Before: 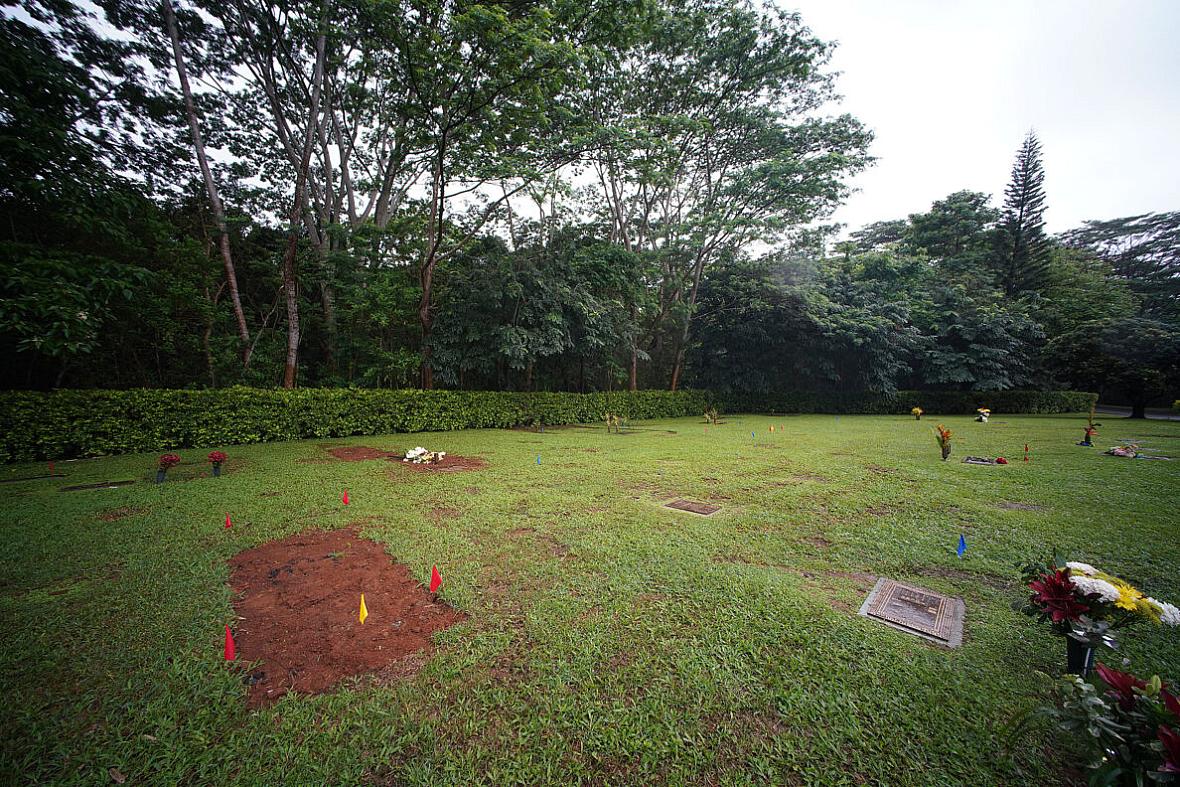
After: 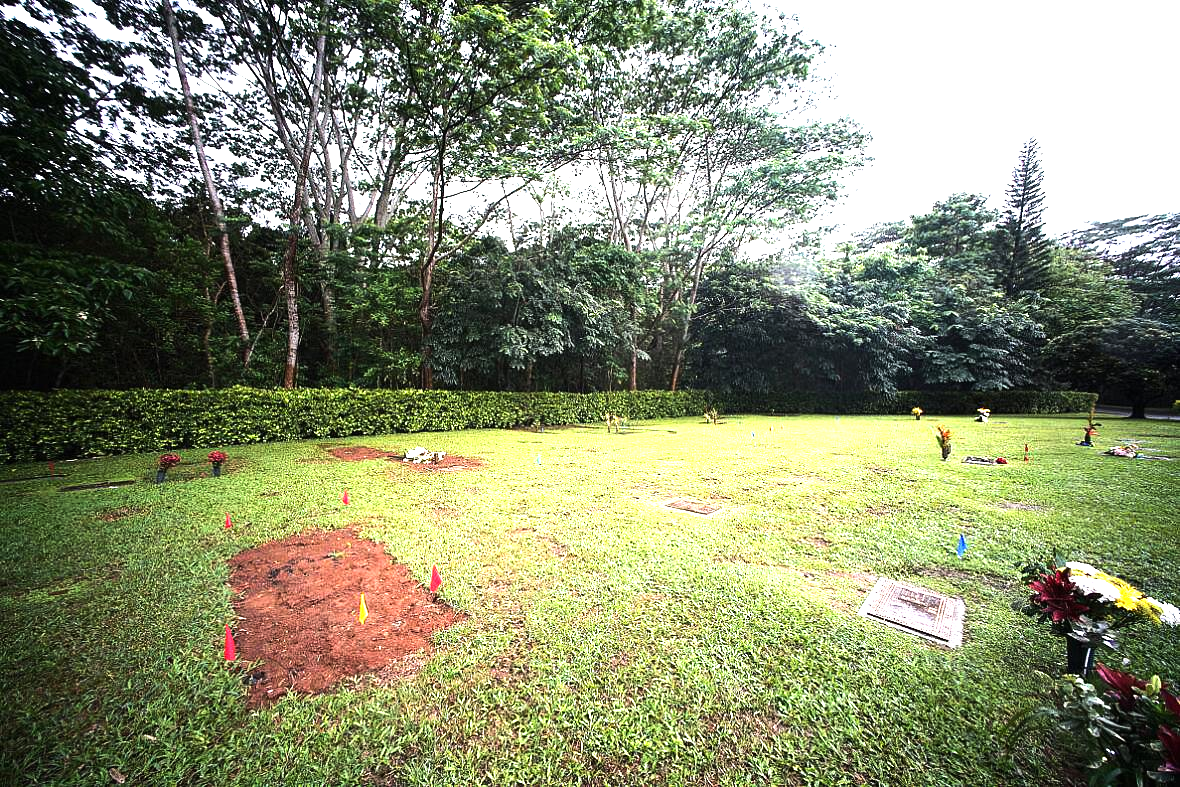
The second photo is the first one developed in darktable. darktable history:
tone equalizer: -8 EV -1.08 EV, -7 EV -1.01 EV, -6 EV -0.867 EV, -5 EV -0.578 EV, -3 EV 0.578 EV, -2 EV 0.867 EV, -1 EV 1.01 EV, +0 EV 1.08 EV, edges refinement/feathering 500, mask exposure compensation -1.57 EV, preserve details no
exposure: black level correction 0, exposure 1.2 EV, compensate exposure bias true, compensate highlight preservation false
